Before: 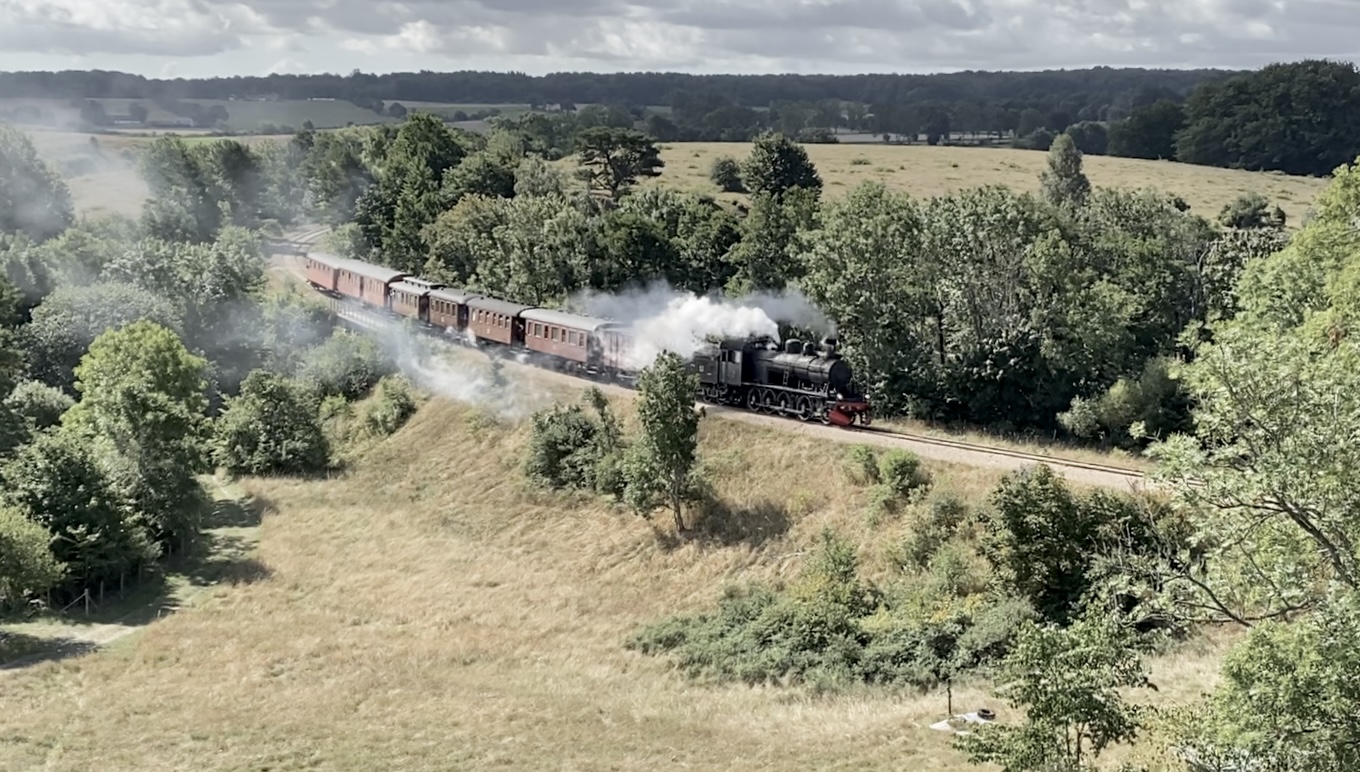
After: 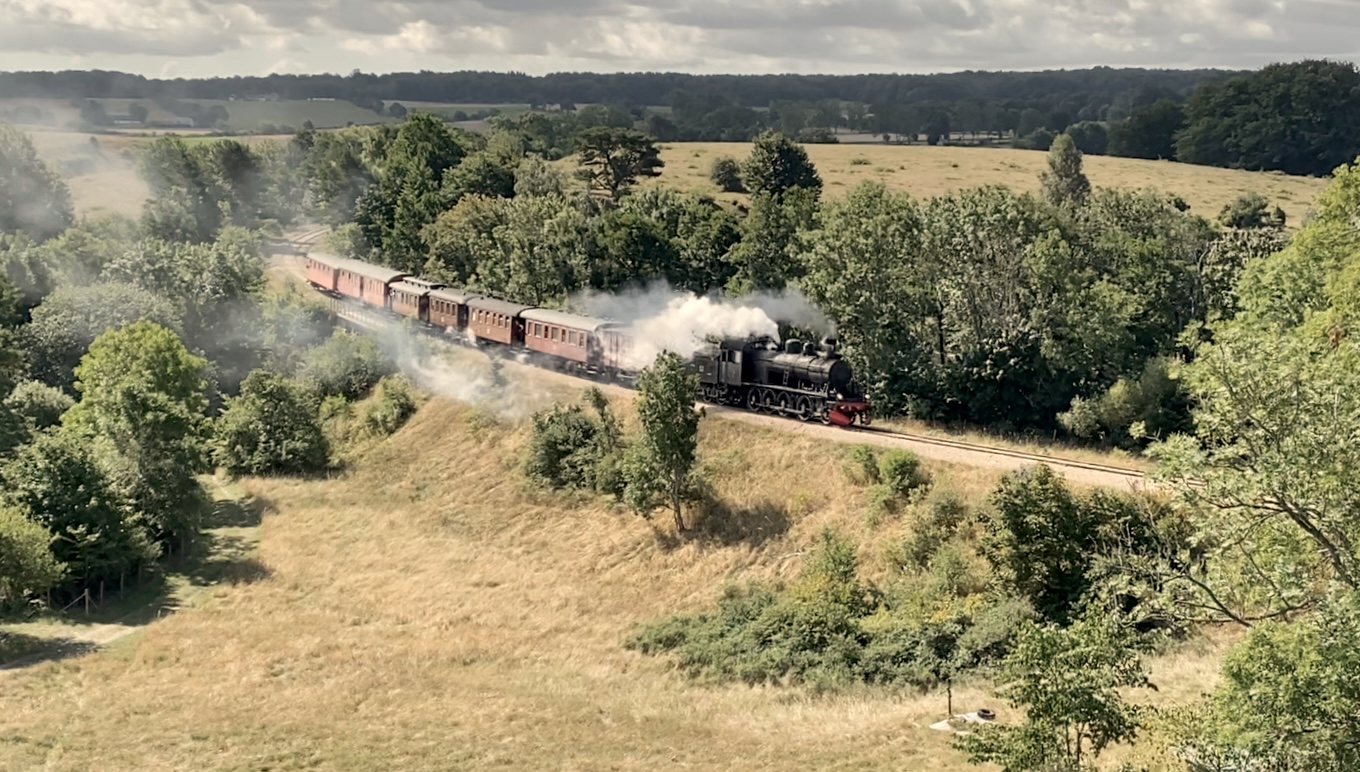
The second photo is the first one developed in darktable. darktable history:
shadows and highlights: shadows 29.32, highlights -29.32, low approximation 0.01, soften with gaussian
color zones: curves: ch0 [(0, 0.465) (0.092, 0.596) (0.289, 0.464) (0.429, 0.453) (0.571, 0.464) (0.714, 0.455) (0.857, 0.462) (1, 0.465)]
white balance: red 1.045, blue 0.932
